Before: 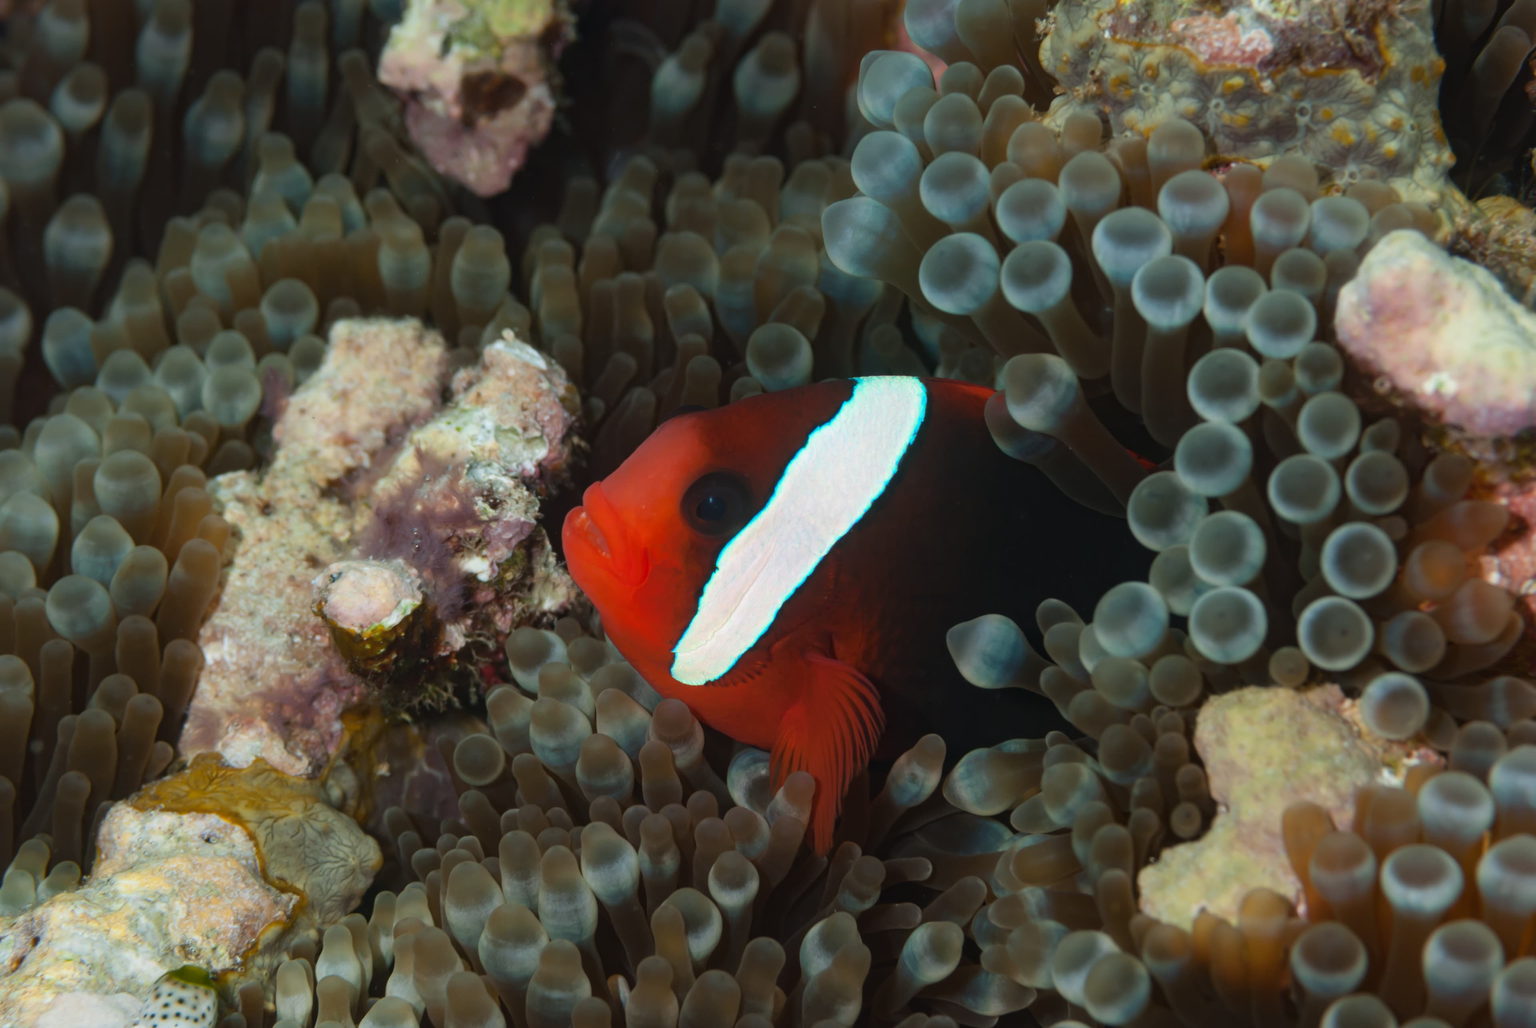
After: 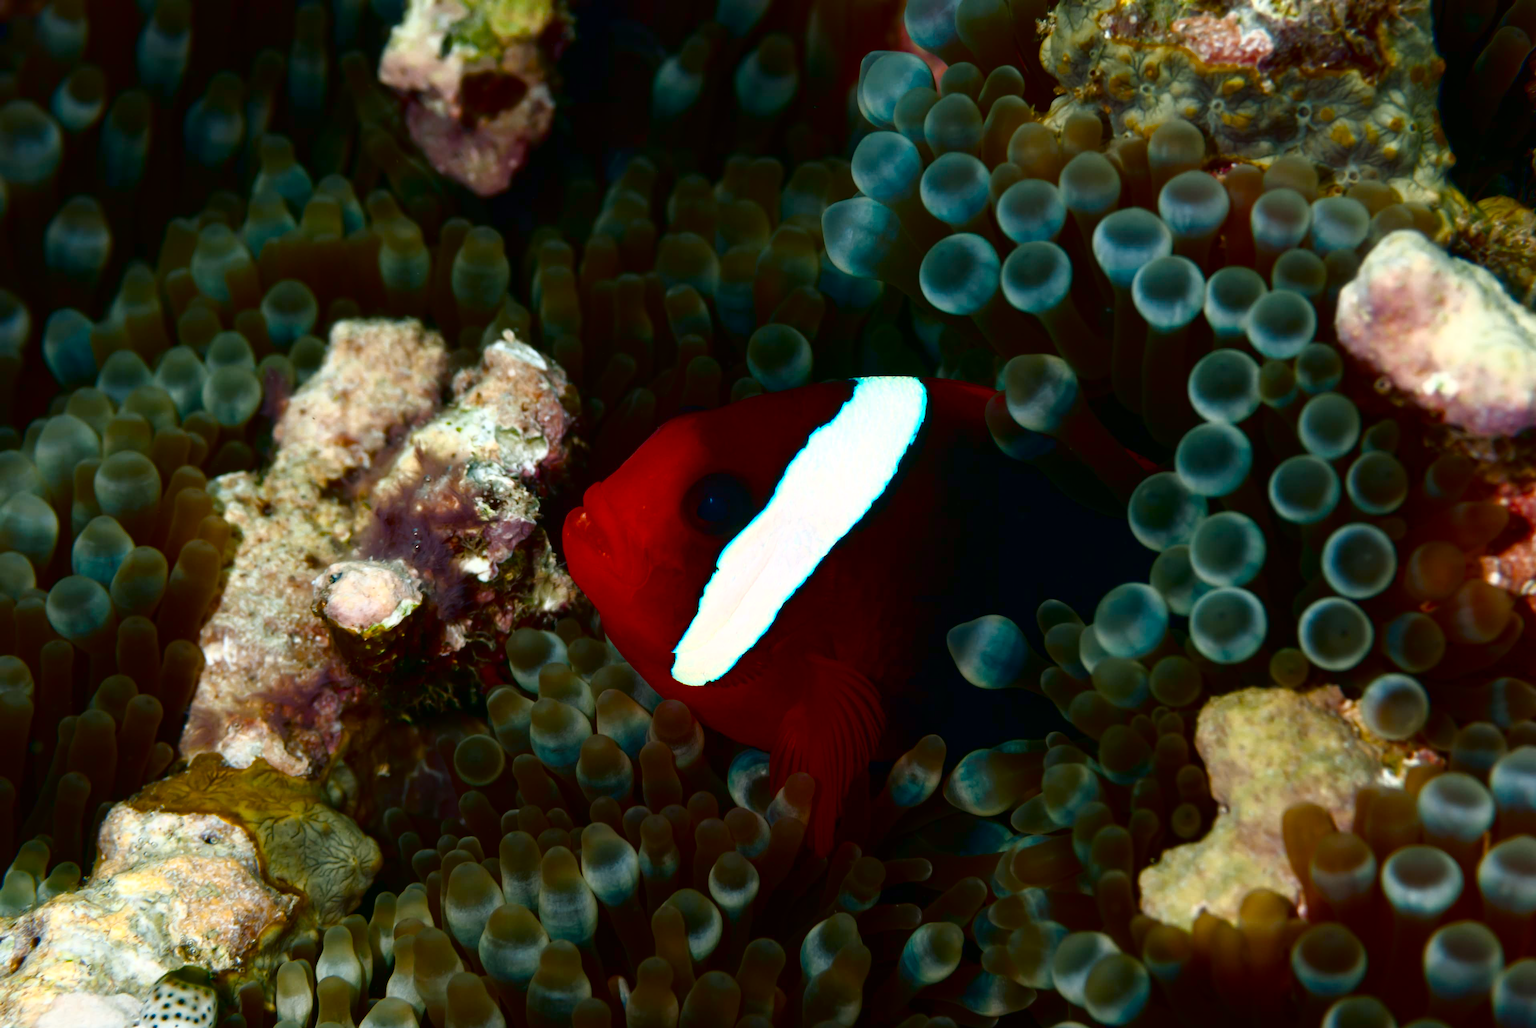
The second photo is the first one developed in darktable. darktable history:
color correction: highlights a* -0.119, highlights b* -5.86, shadows a* -0.129, shadows b* -0.069
color balance rgb: shadows lift › chroma 2.034%, shadows lift › hue 221.7°, highlights gain › chroma 3.061%, highlights gain › hue 77.11°, linear chroma grading › global chroma 9.001%, perceptual saturation grading › global saturation 54.486%, perceptual saturation grading › highlights -50.009%, perceptual saturation grading › mid-tones 39.266%, perceptual saturation grading › shadows 30.187%
tone curve: curves: ch0 [(0, 0) (0.003, 0.001) (0.011, 0.002) (0.025, 0.002) (0.044, 0.006) (0.069, 0.01) (0.1, 0.017) (0.136, 0.023) (0.177, 0.038) (0.224, 0.066) (0.277, 0.118) (0.335, 0.185) (0.399, 0.264) (0.468, 0.365) (0.543, 0.475) (0.623, 0.606) (0.709, 0.759) (0.801, 0.923) (0.898, 0.999) (1, 1)], color space Lab, independent channels
